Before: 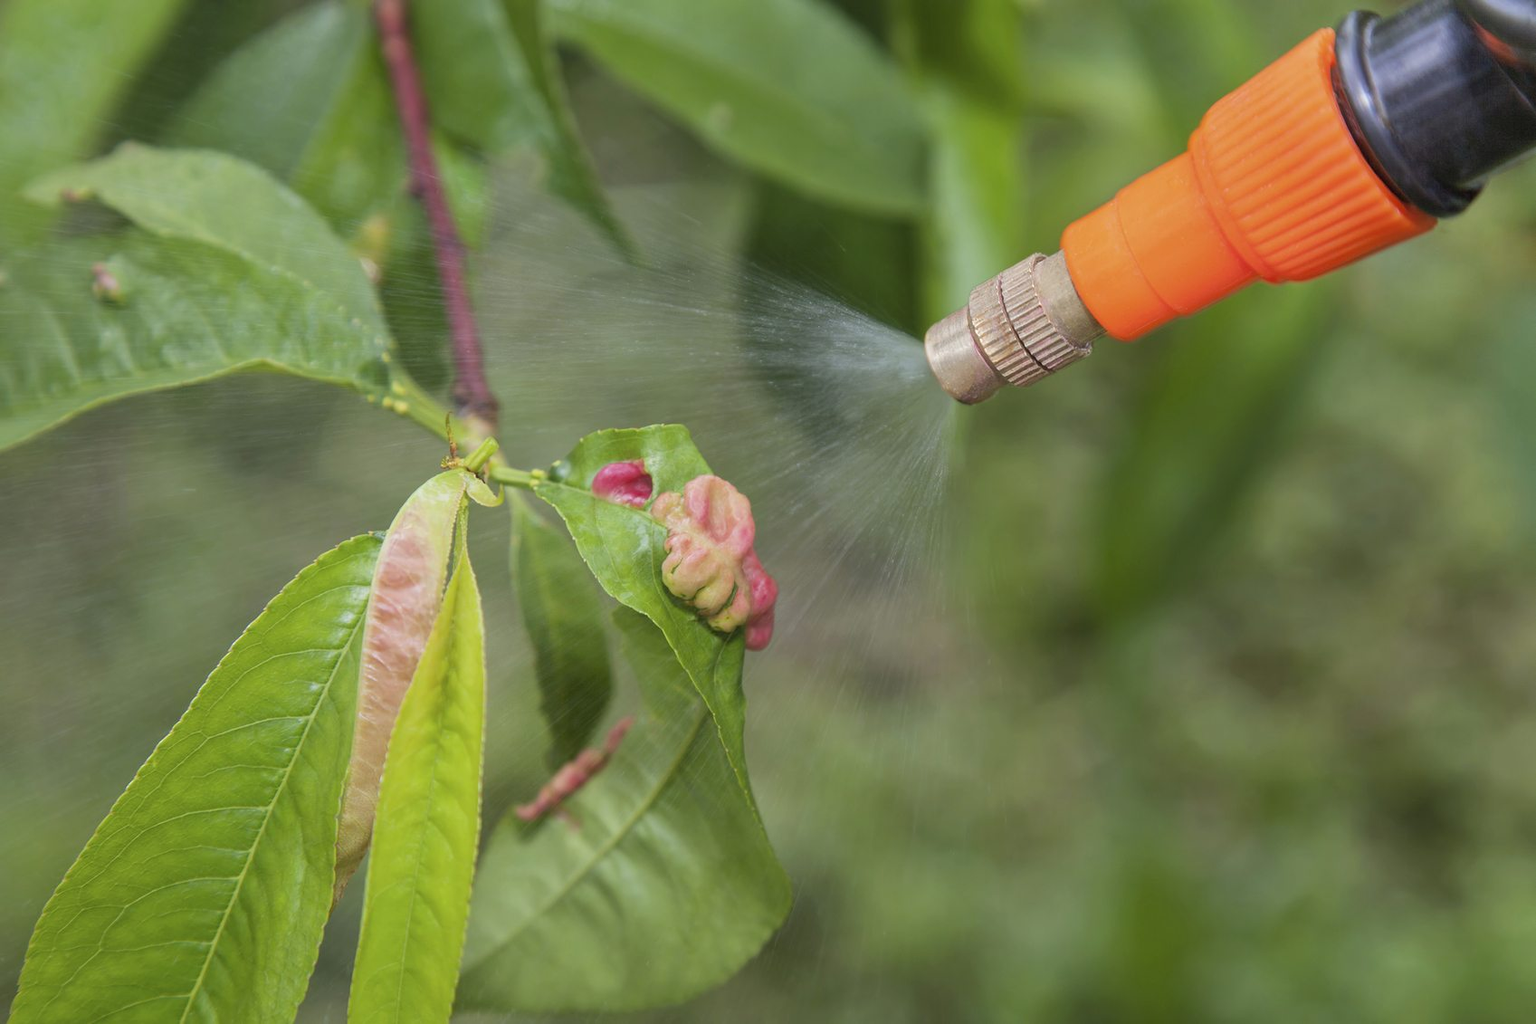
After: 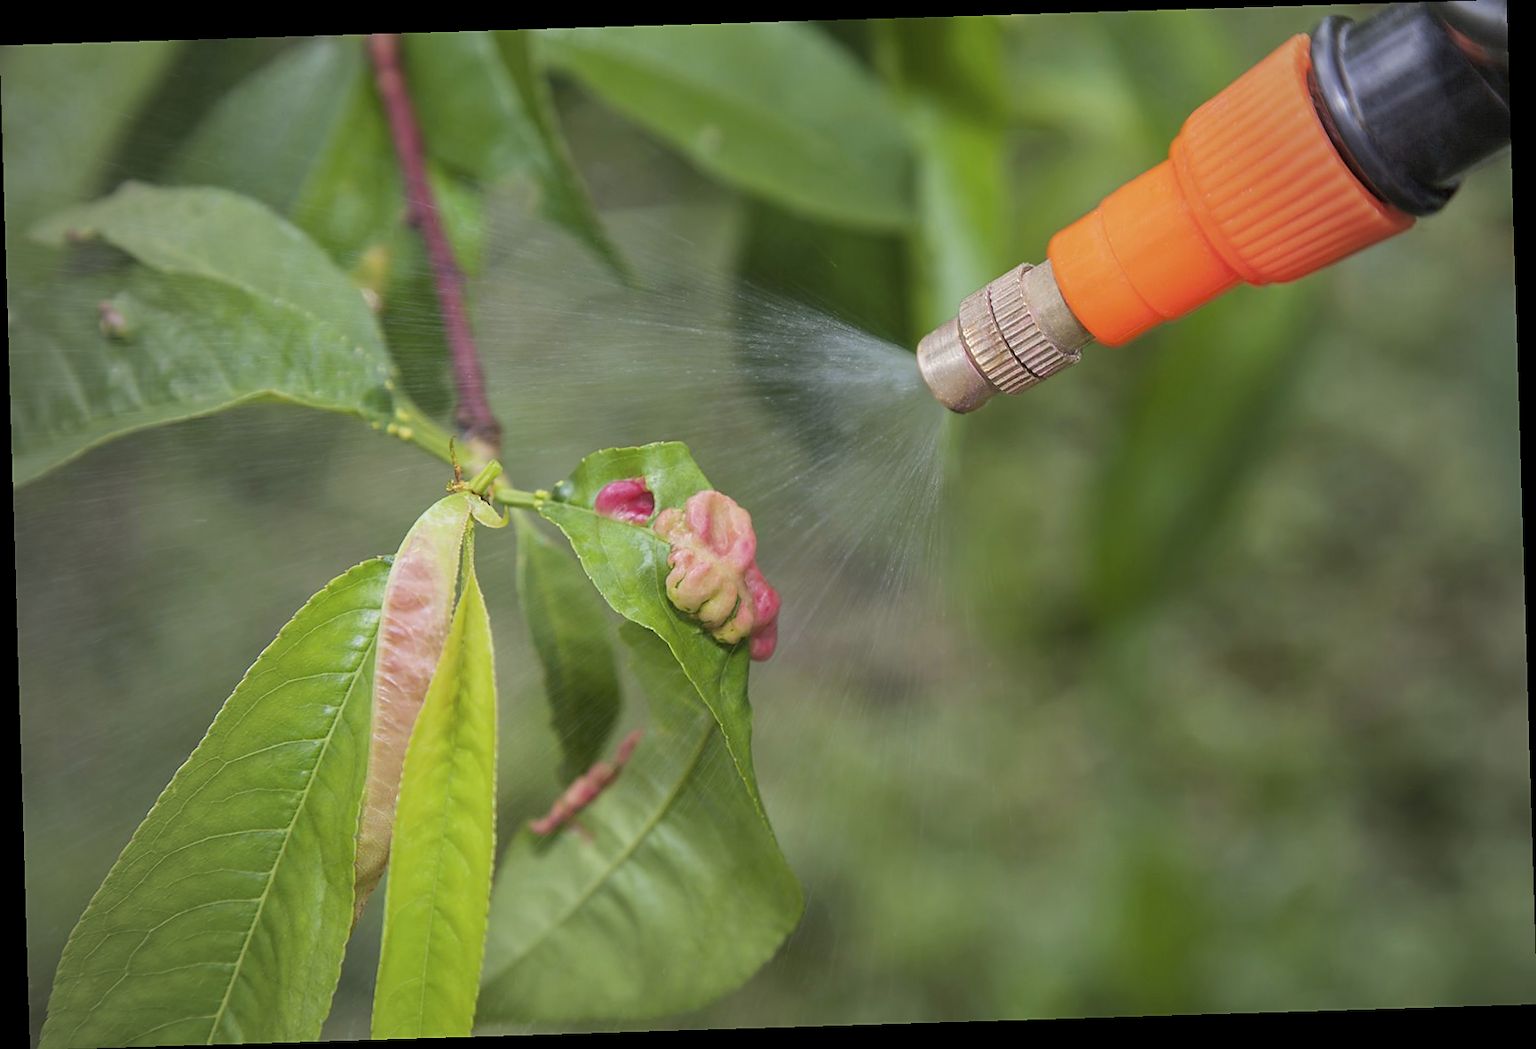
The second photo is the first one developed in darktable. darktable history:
white balance: red 1.004, blue 1.024
sharpen: radius 1.864, amount 0.398, threshold 1.271
vignetting: fall-off start 97%, fall-off radius 100%, width/height ratio 0.609, unbound false
rotate and perspective: rotation -1.75°, automatic cropping off
